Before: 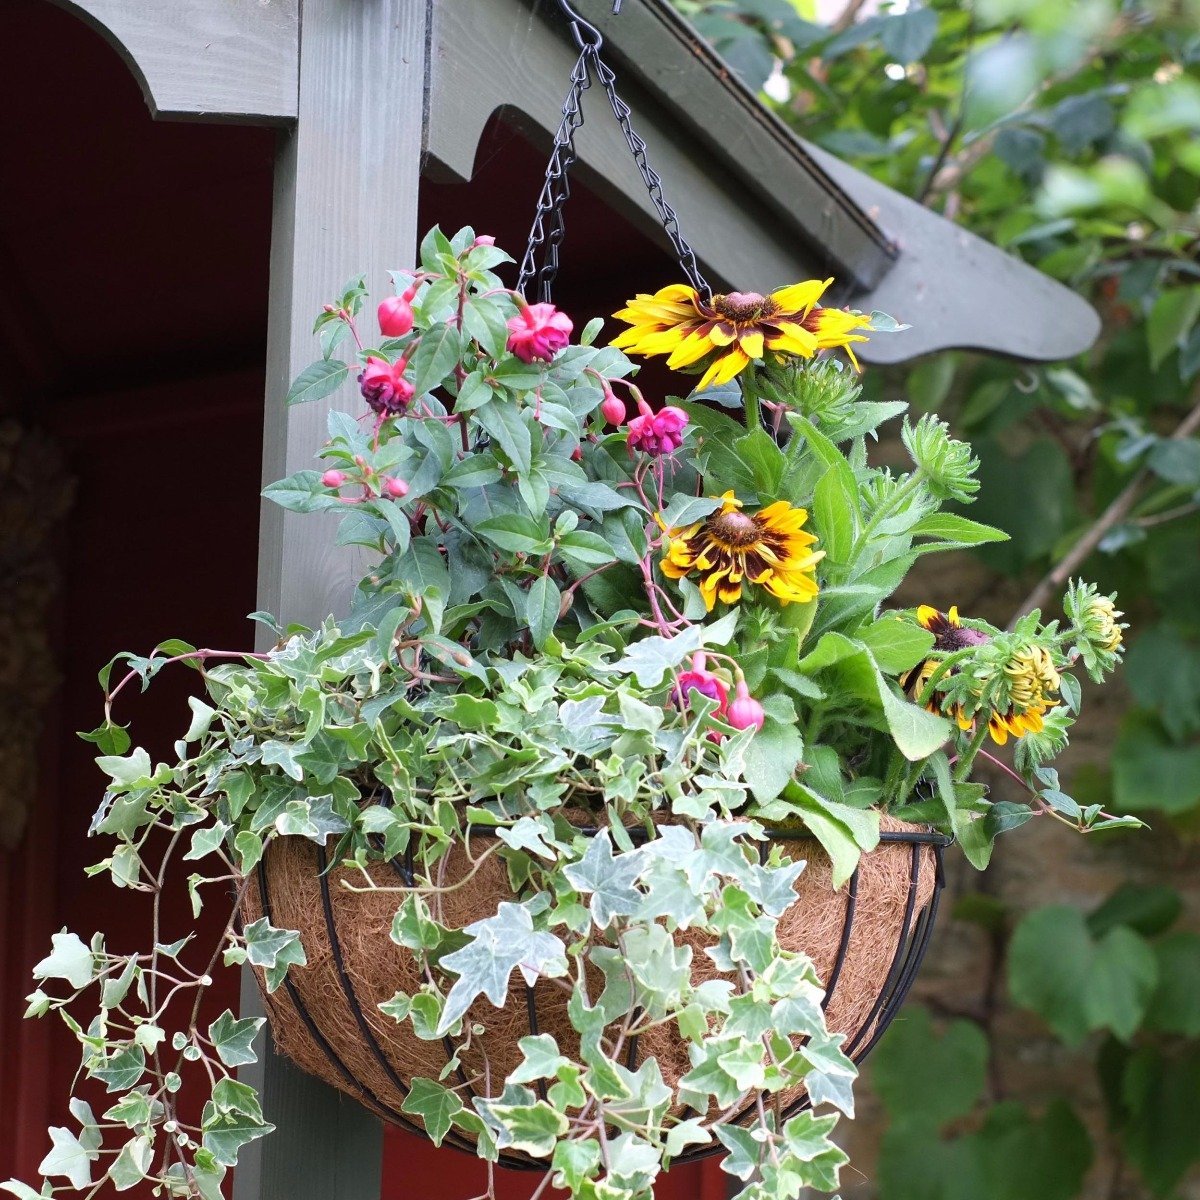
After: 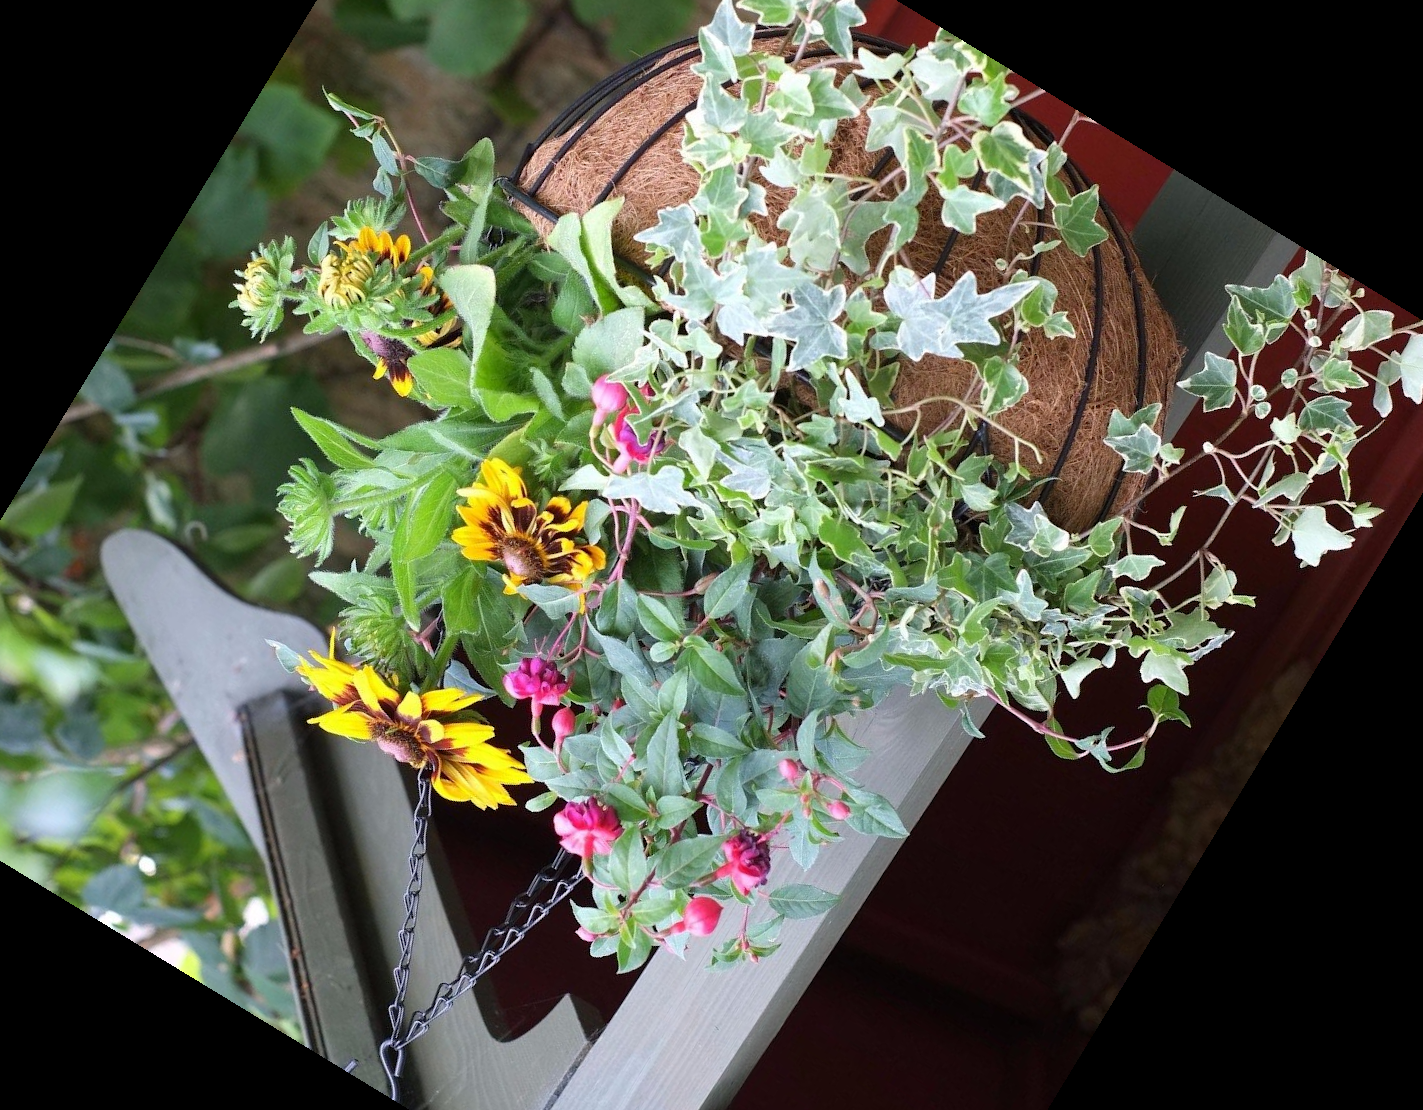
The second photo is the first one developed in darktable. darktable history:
crop and rotate: angle 148.68°, left 9.111%, top 15.603%, right 4.588%, bottom 17.041%
